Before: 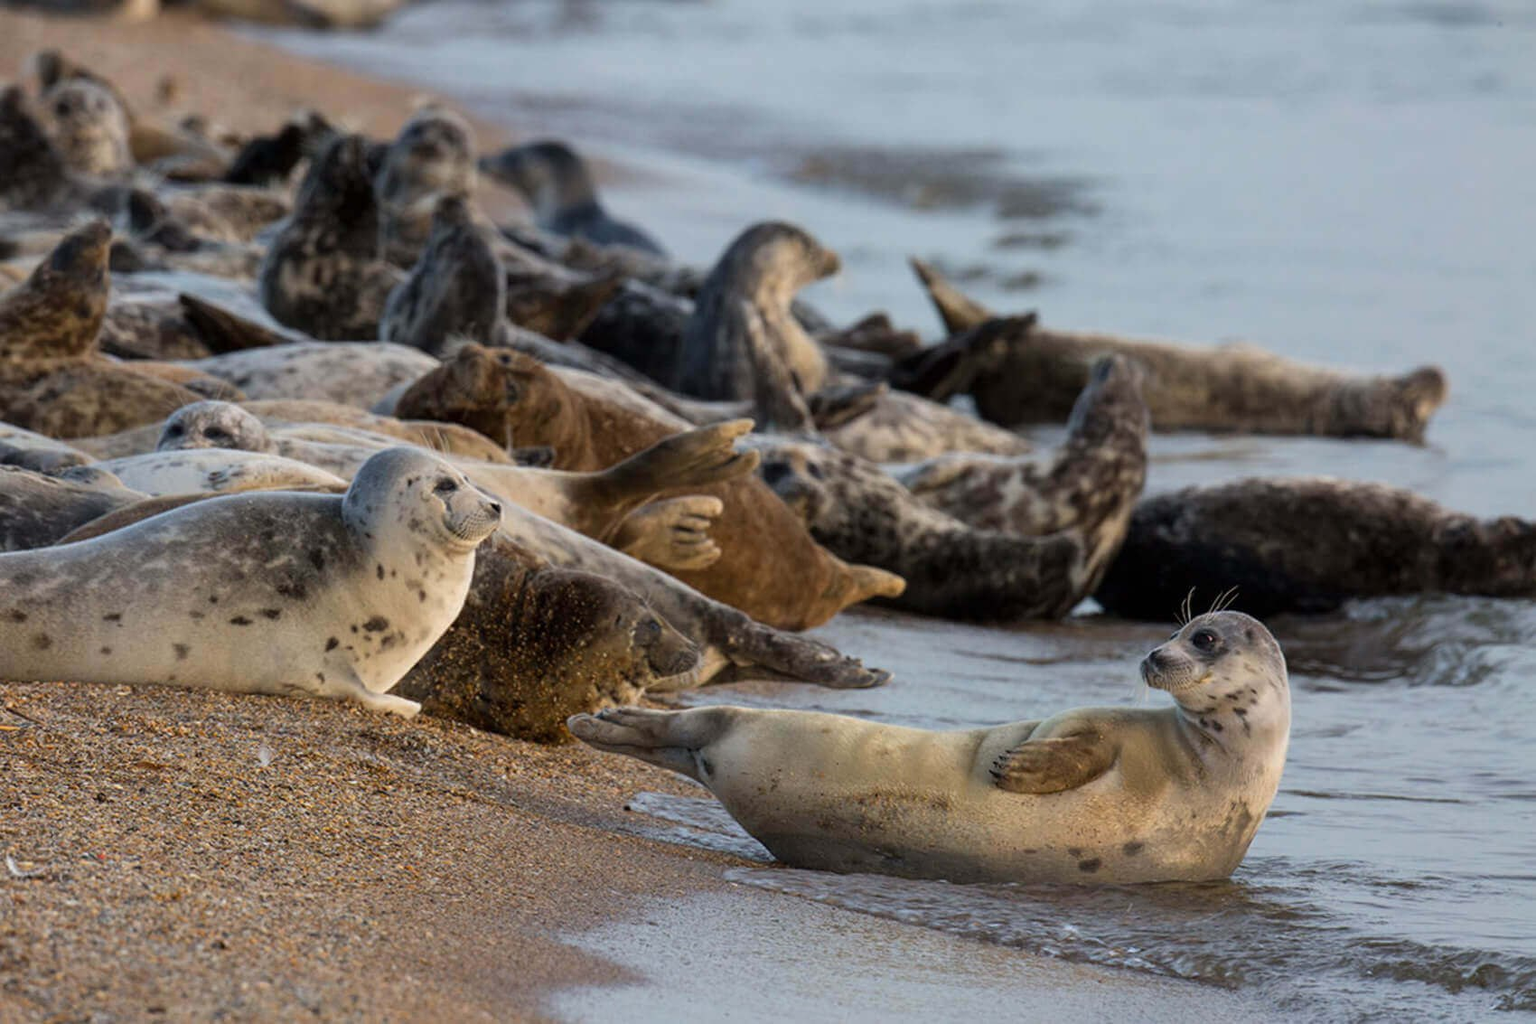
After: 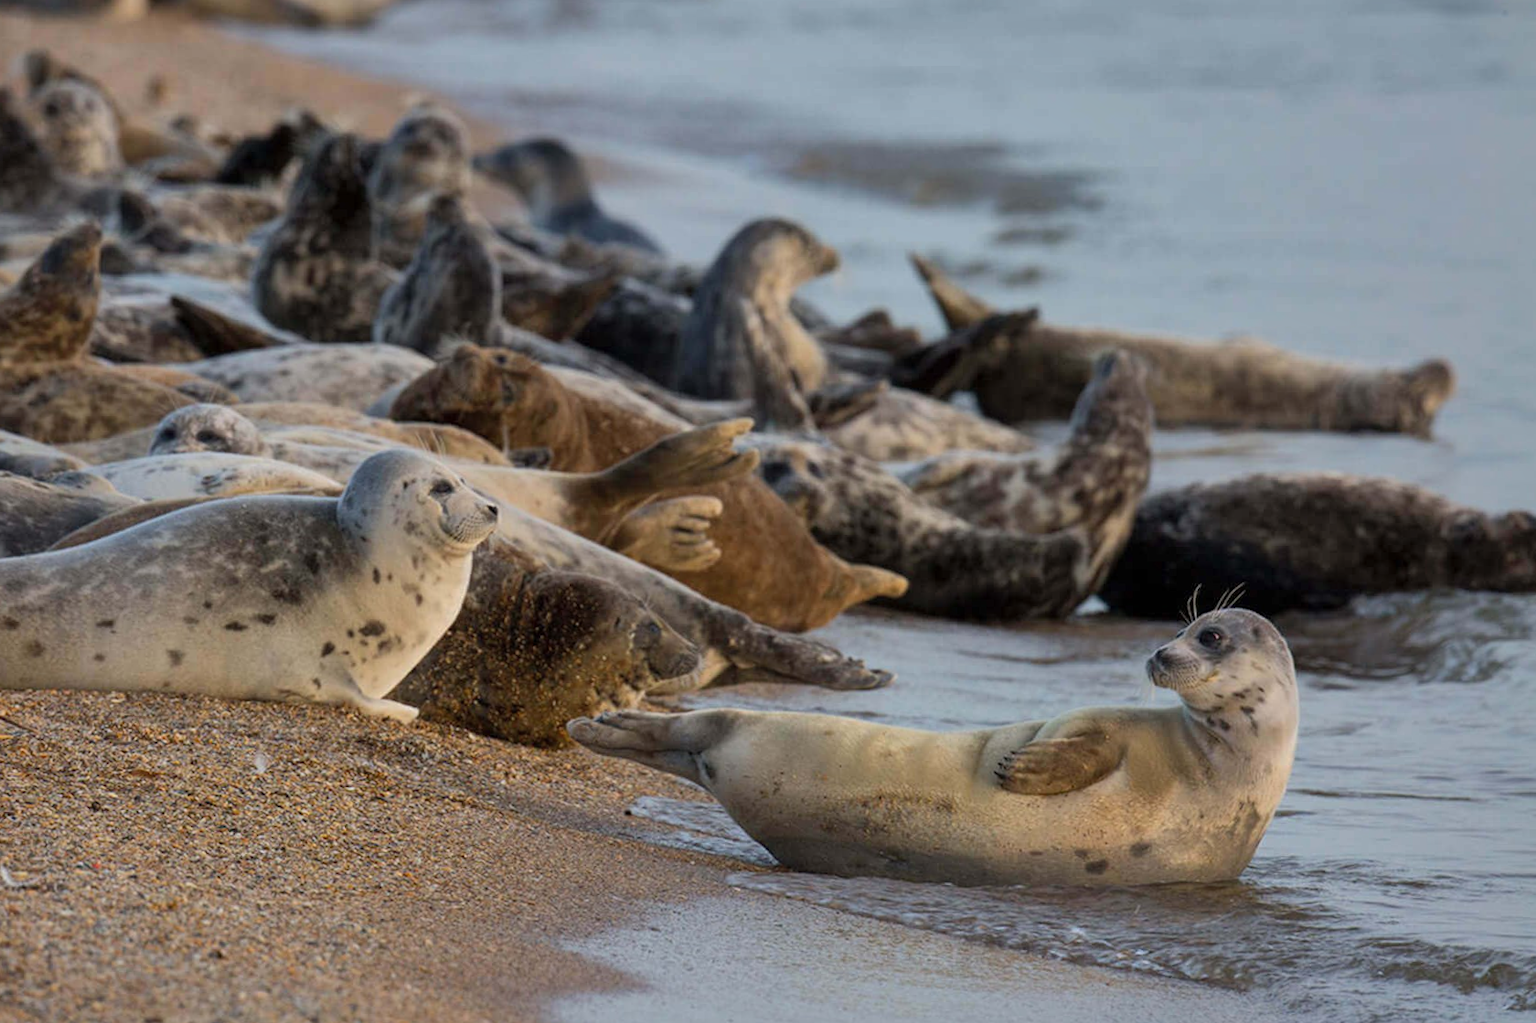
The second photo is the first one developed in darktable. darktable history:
shadows and highlights: shadows 40, highlights -60
rotate and perspective: rotation -0.45°, automatic cropping original format, crop left 0.008, crop right 0.992, crop top 0.012, crop bottom 0.988
